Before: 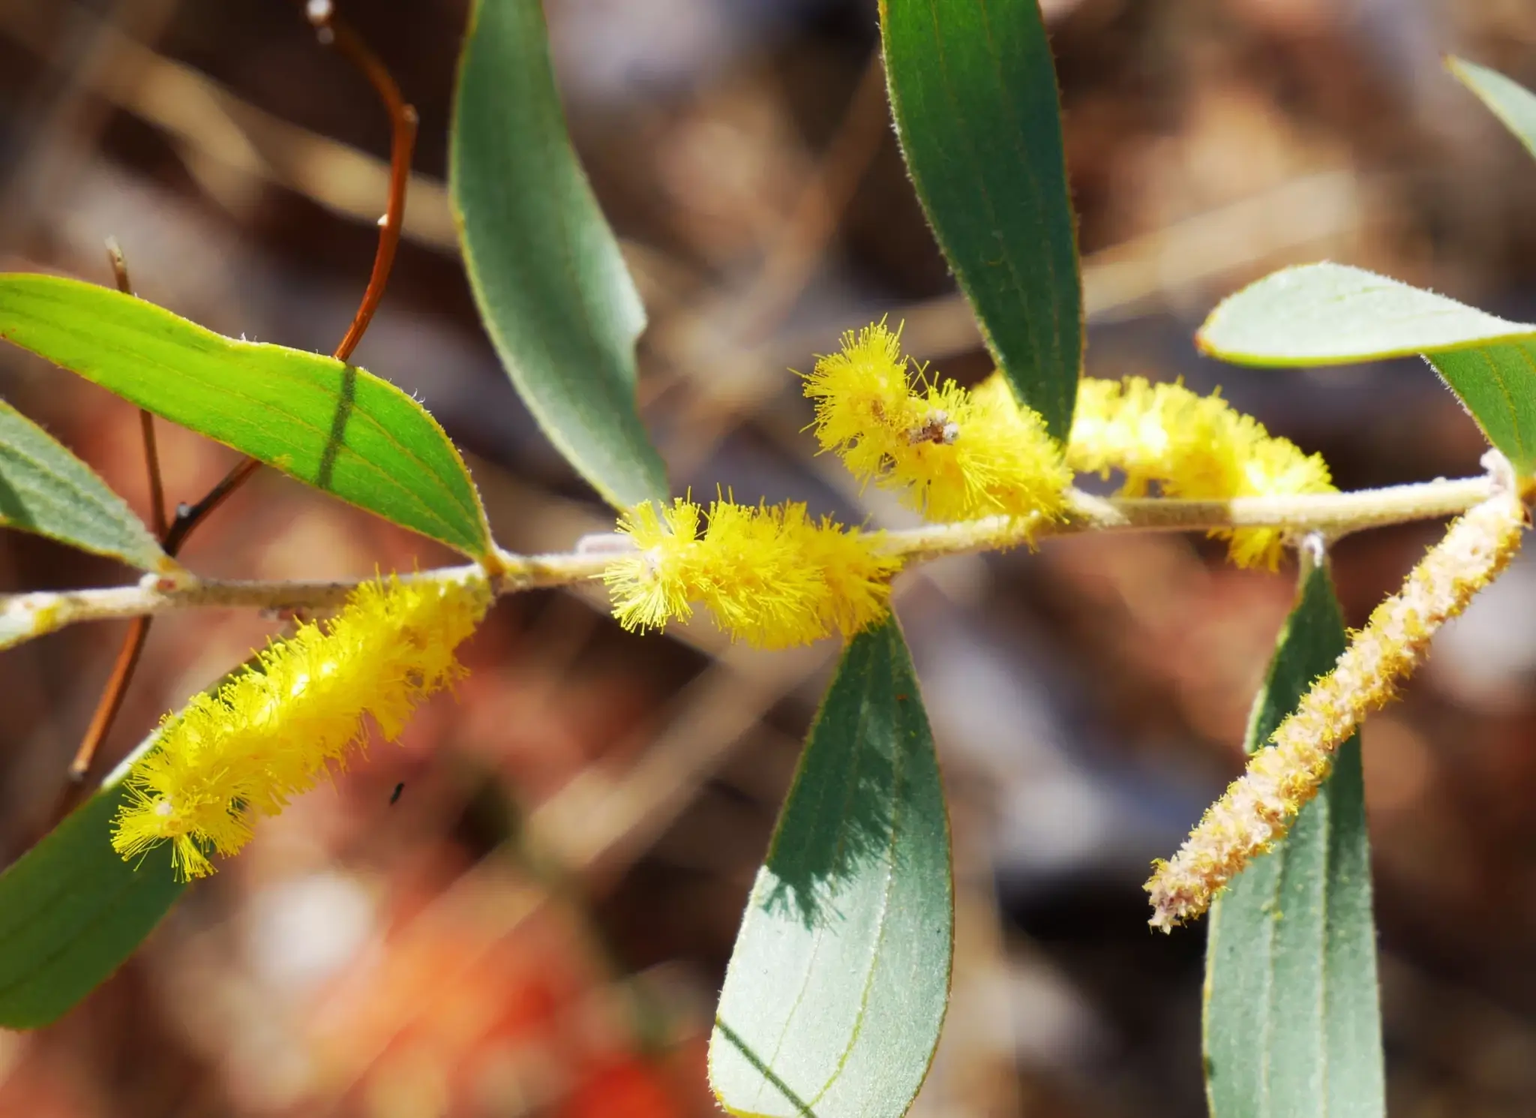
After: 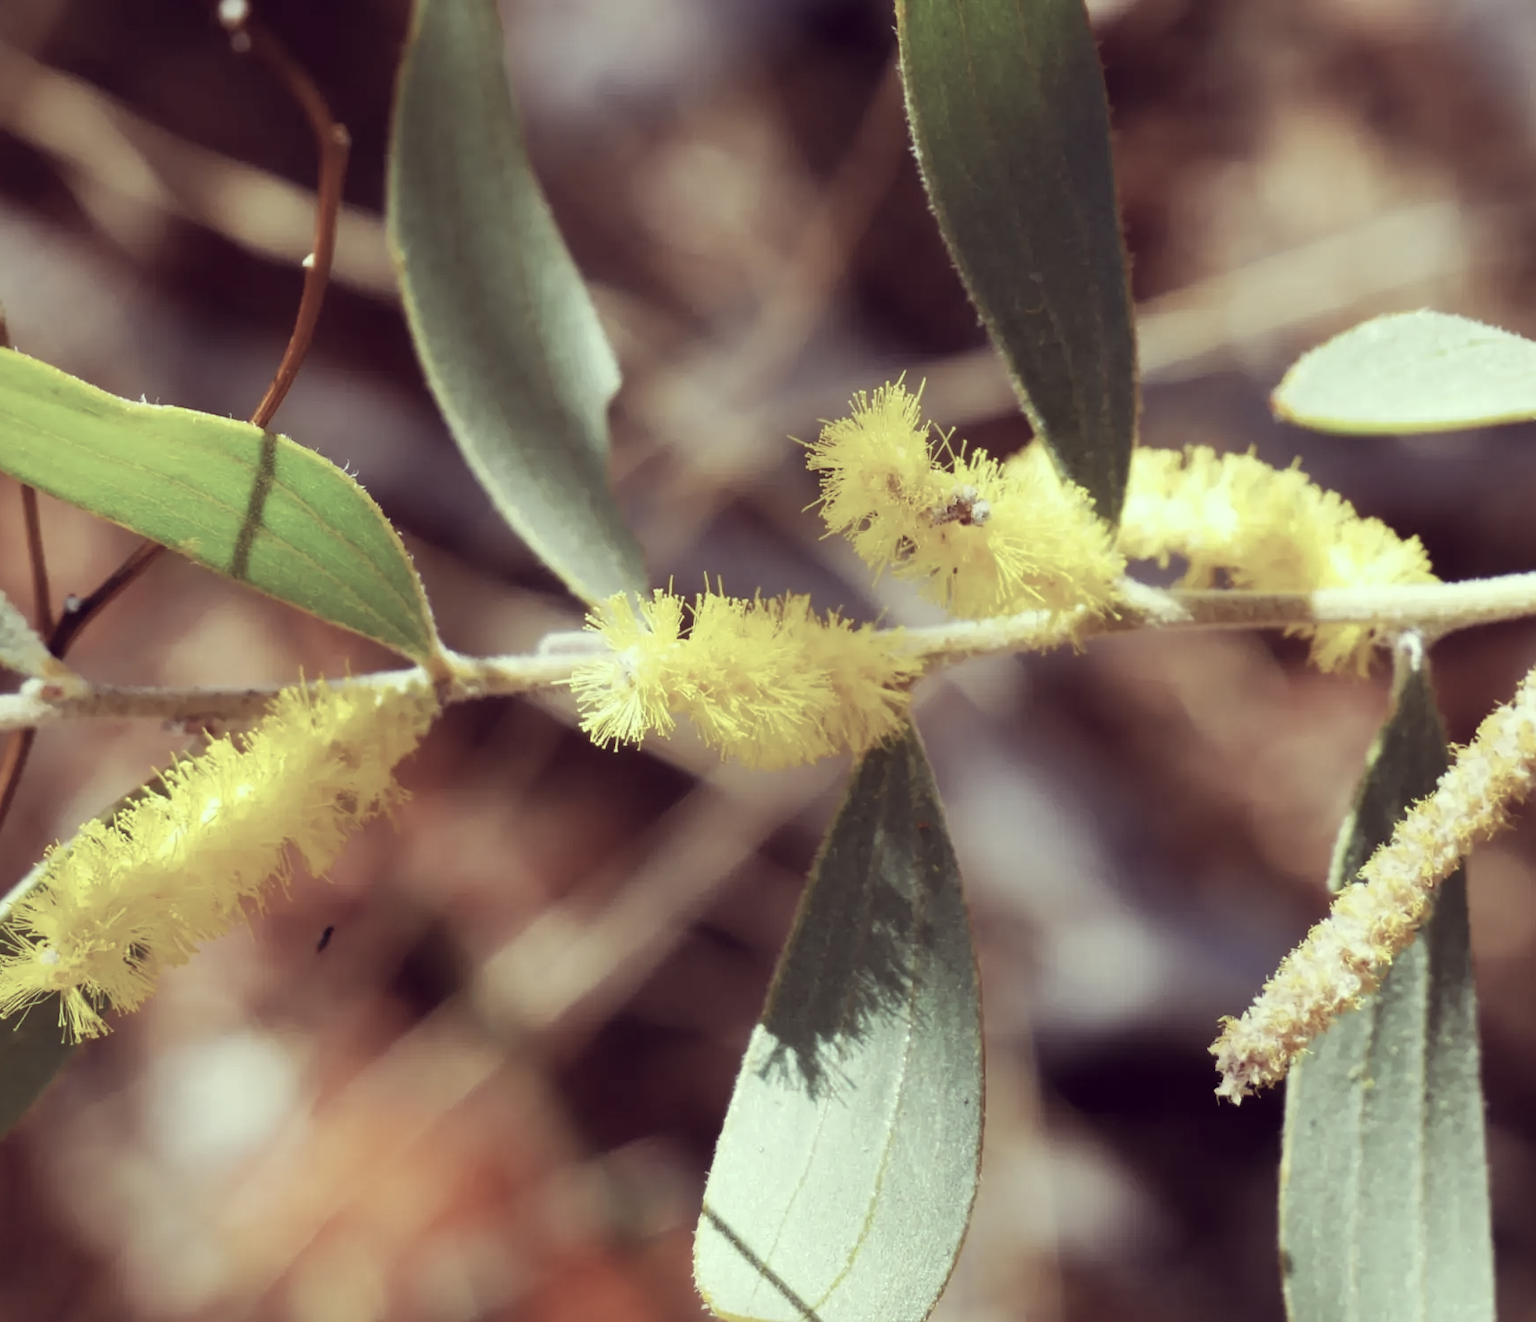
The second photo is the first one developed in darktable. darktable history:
crop: left 7.972%, right 7.517%
color correction: highlights a* -20.86, highlights b* 20.2, shadows a* 19.47, shadows b* -21.04, saturation 0.447
color balance rgb: shadows lift › chroma 4.762%, shadows lift › hue 24.09°, power › chroma 1.541%, power › hue 26.32°, perceptual saturation grading › global saturation 0.763%
